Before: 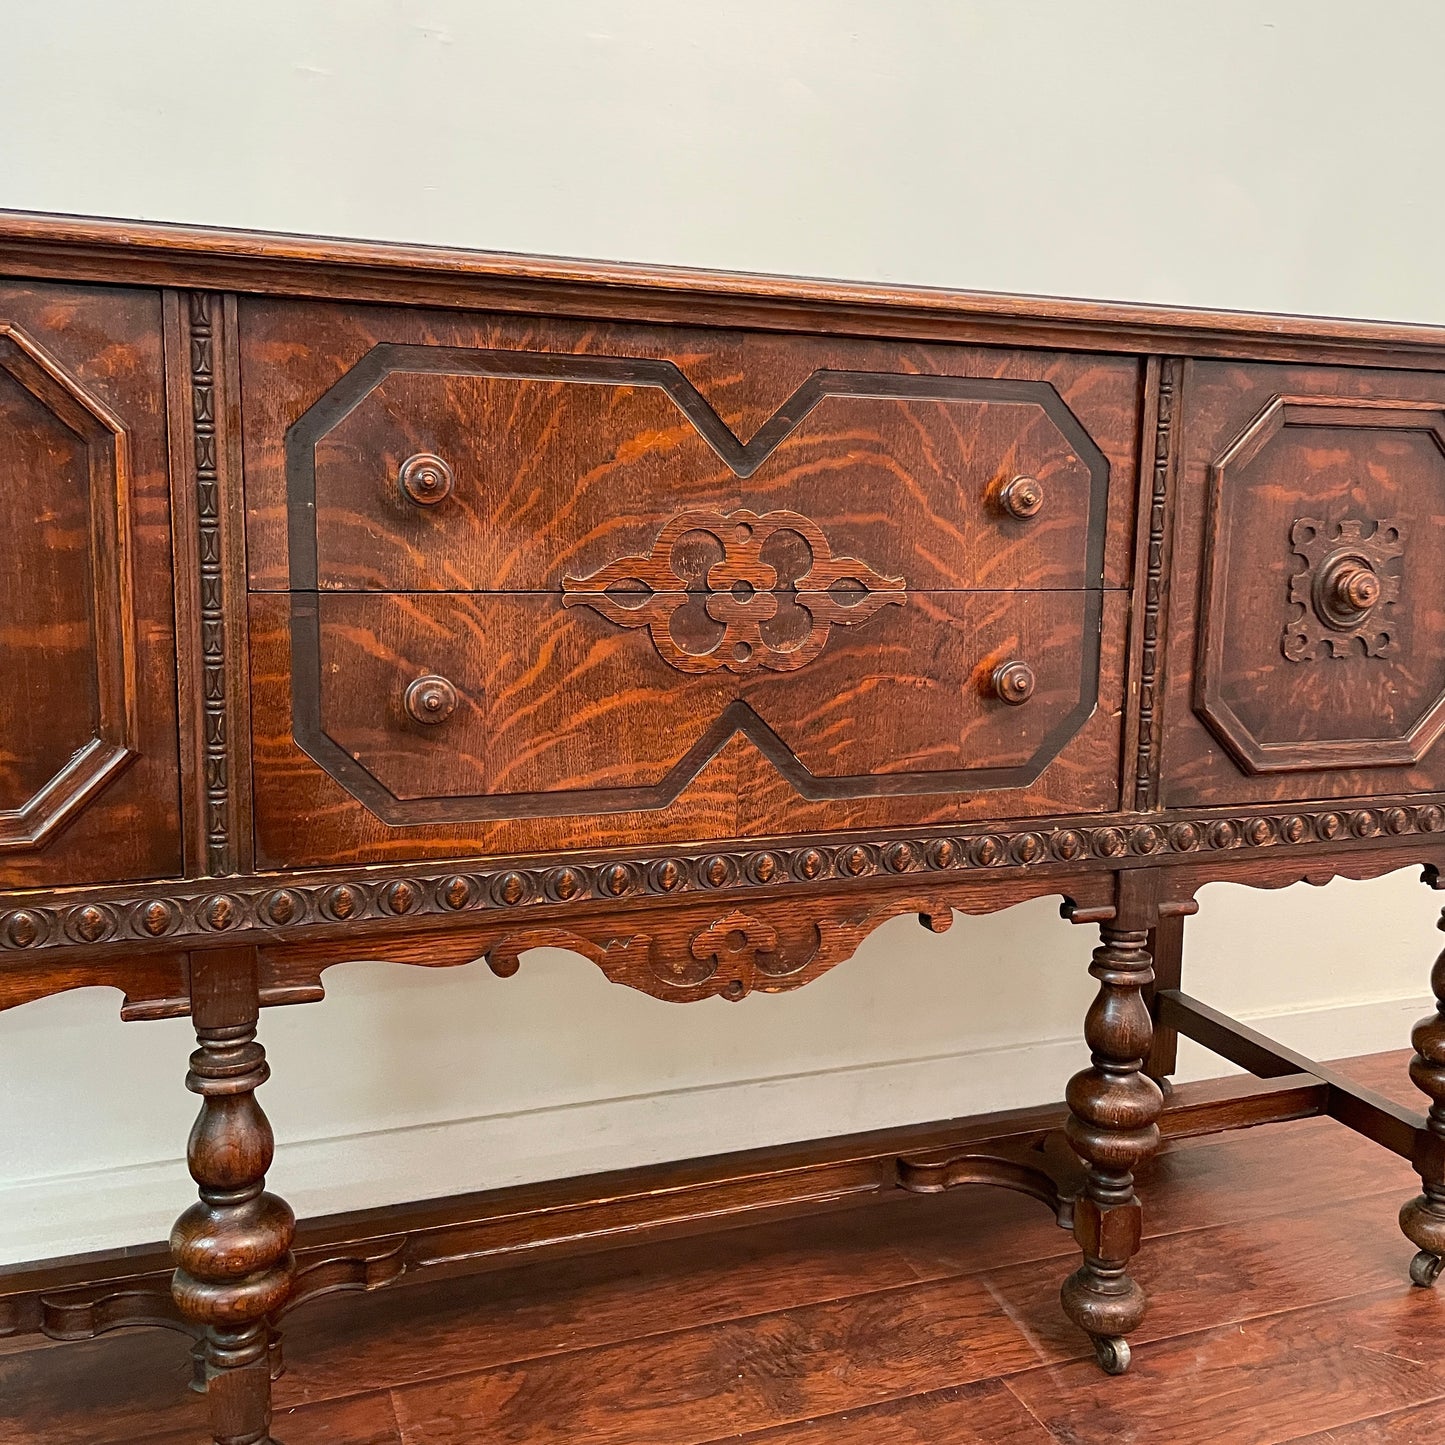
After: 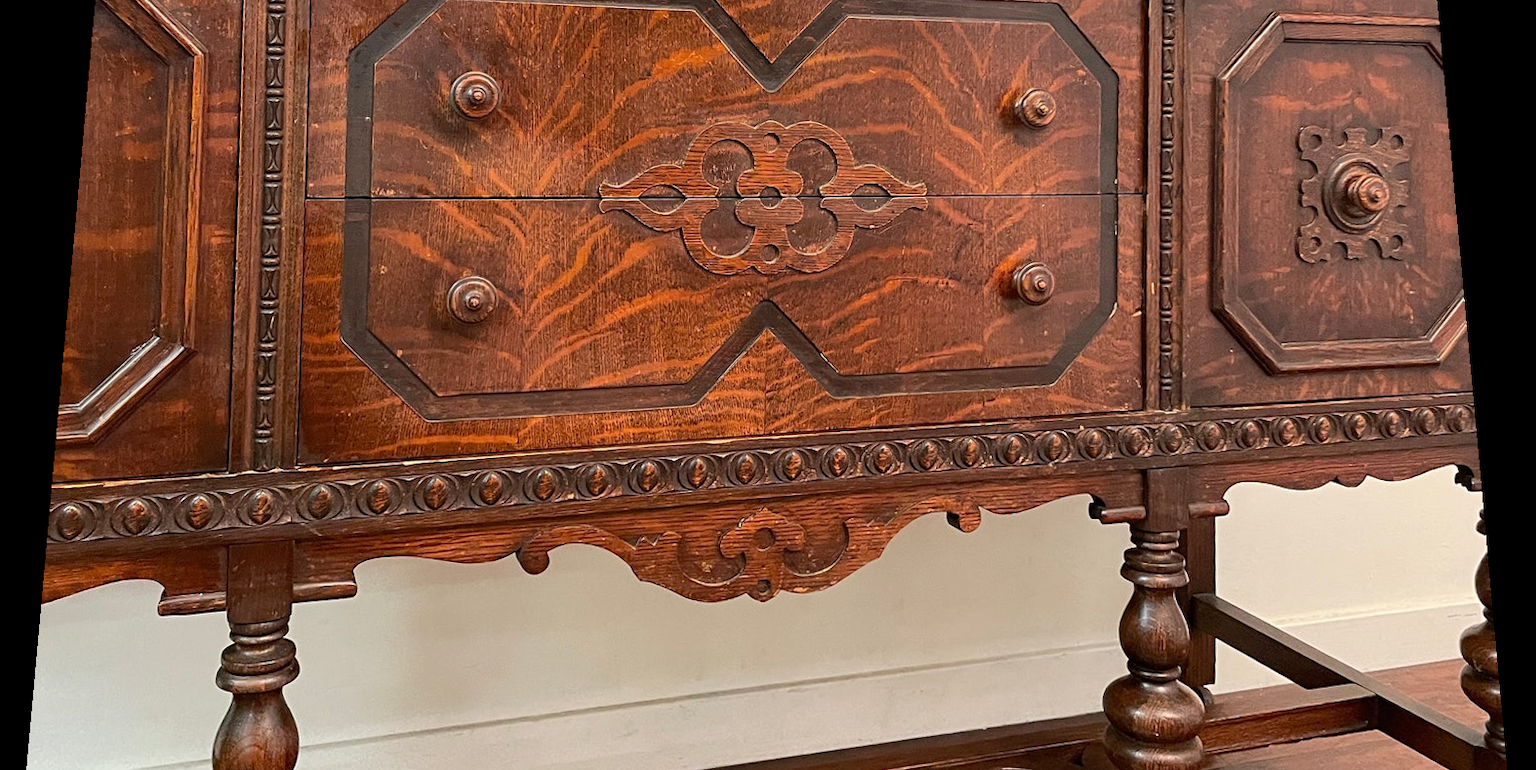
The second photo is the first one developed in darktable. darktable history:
crop and rotate: top 23.043%, bottom 23.437%
rotate and perspective: rotation 0.128°, lens shift (vertical) -0.181, lens shift (horizontal) -0.044, shear 0.001, automatic cropping off
